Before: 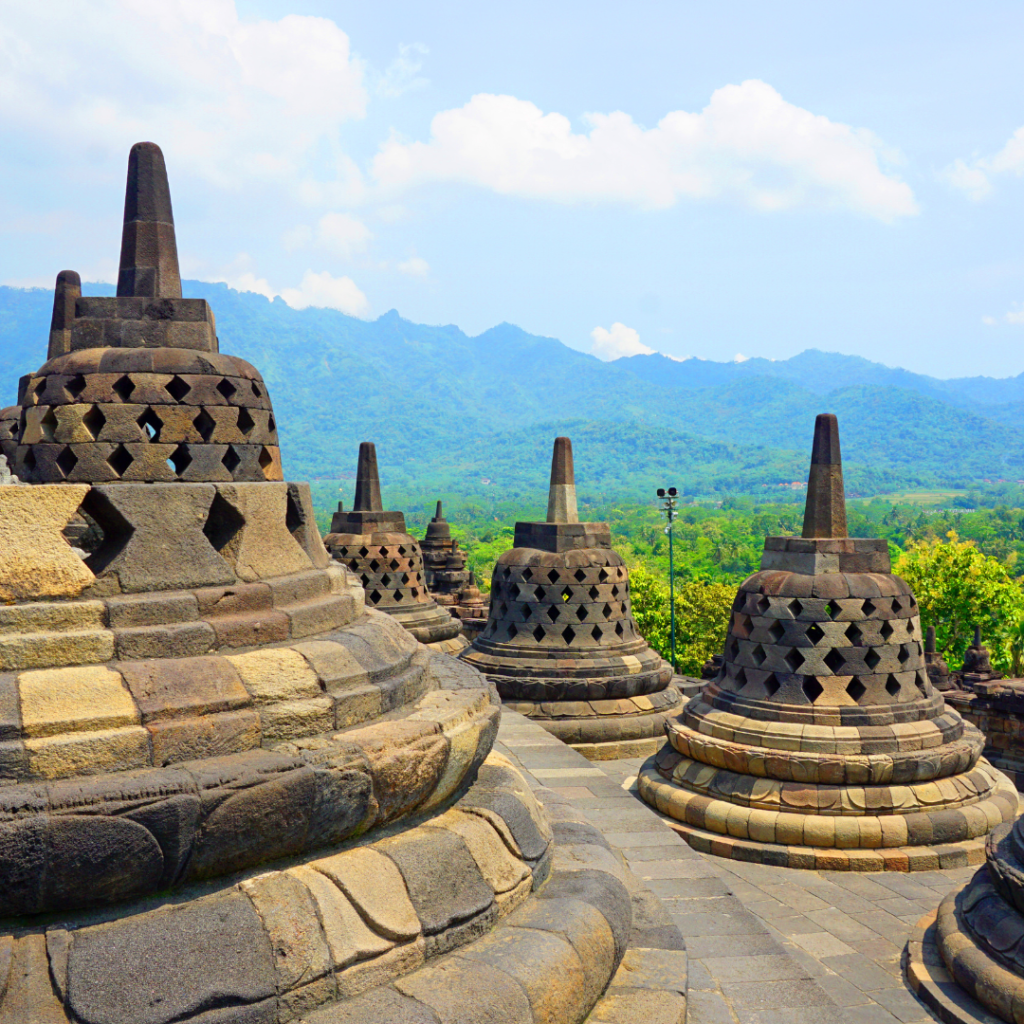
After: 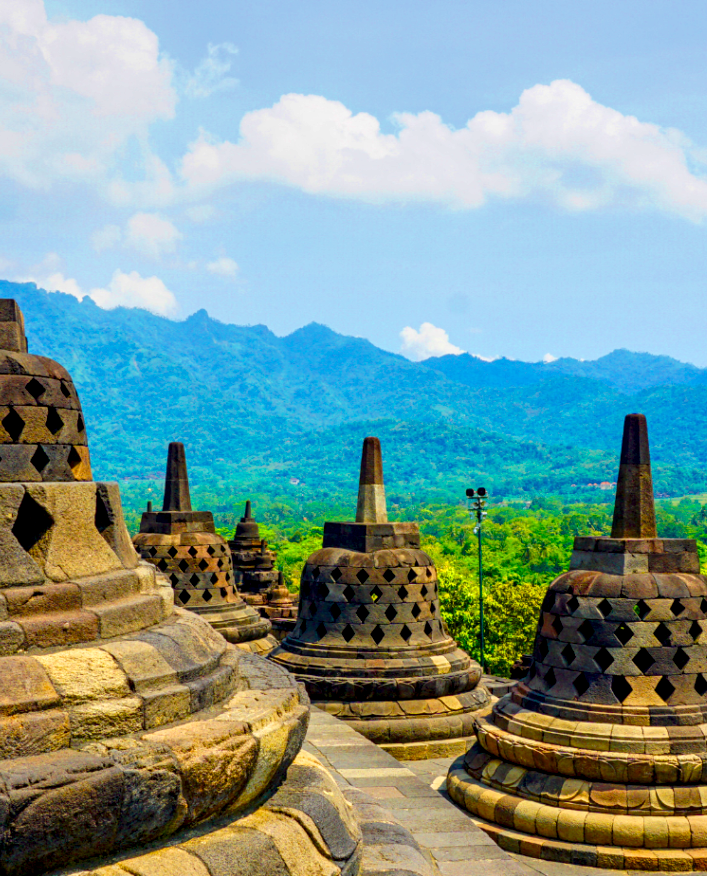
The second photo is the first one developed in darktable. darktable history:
crop: left 18.654%, right 12.259%, bottom 14.423%
exposure: exposure -0.259 EV, compensate highlight preservation false
local contrast: detail 160%
shadows and highlights: shadows 36.3, highlights -27.95, soften with gaussian
velvia: strength 51.47%, mid-tones bias 0.515
